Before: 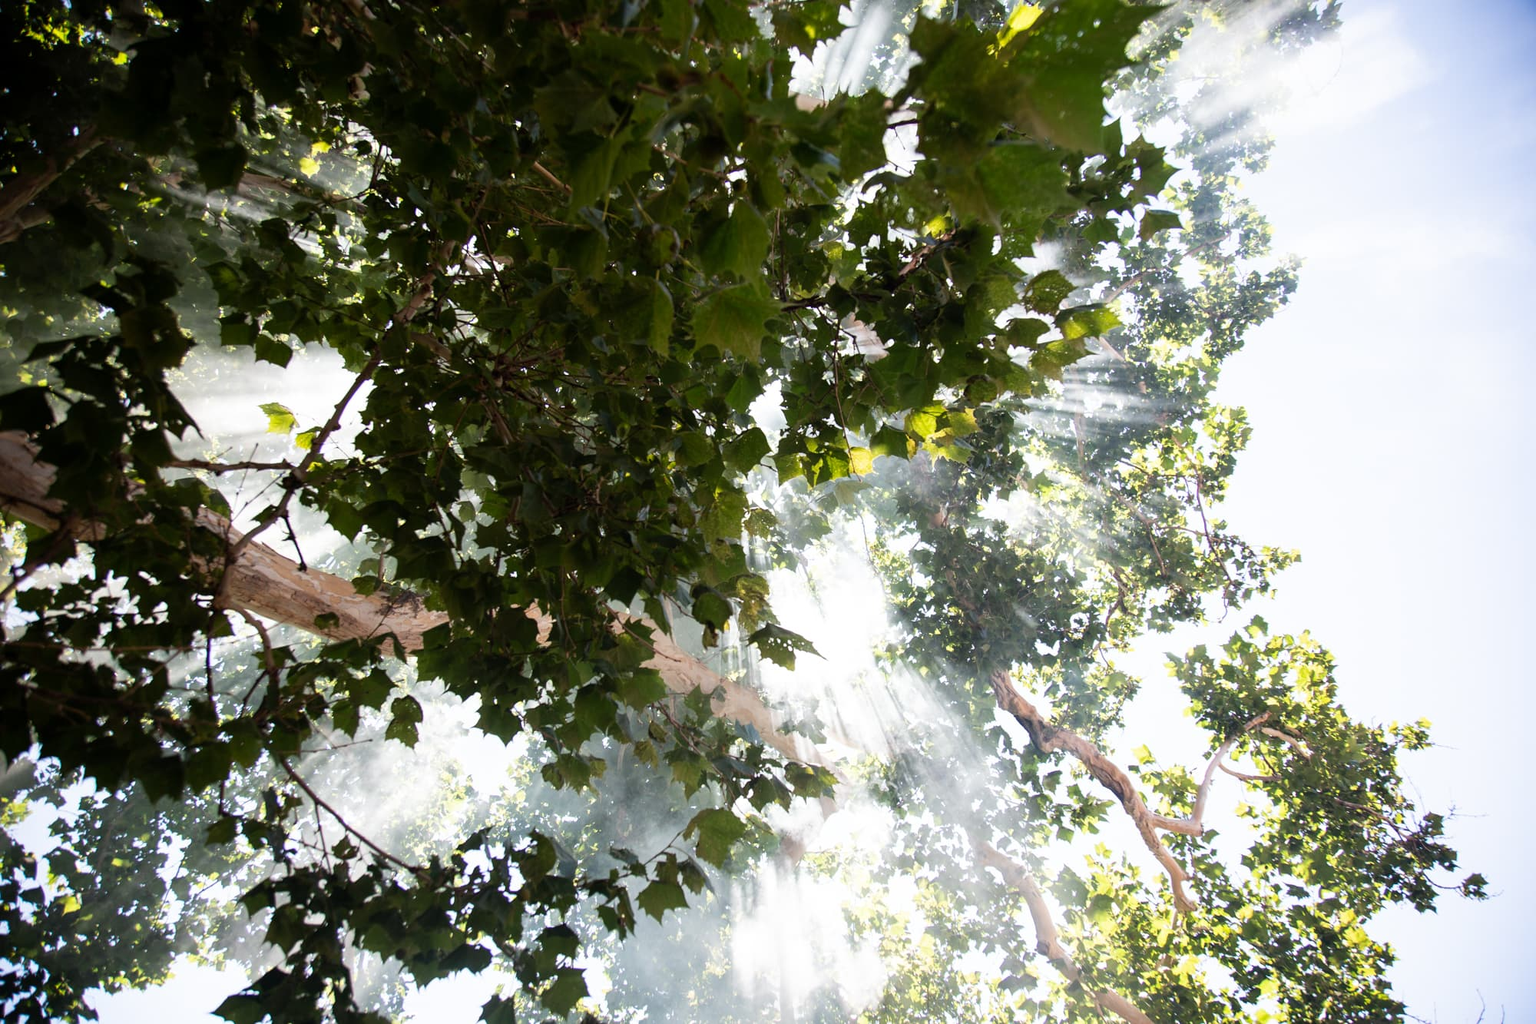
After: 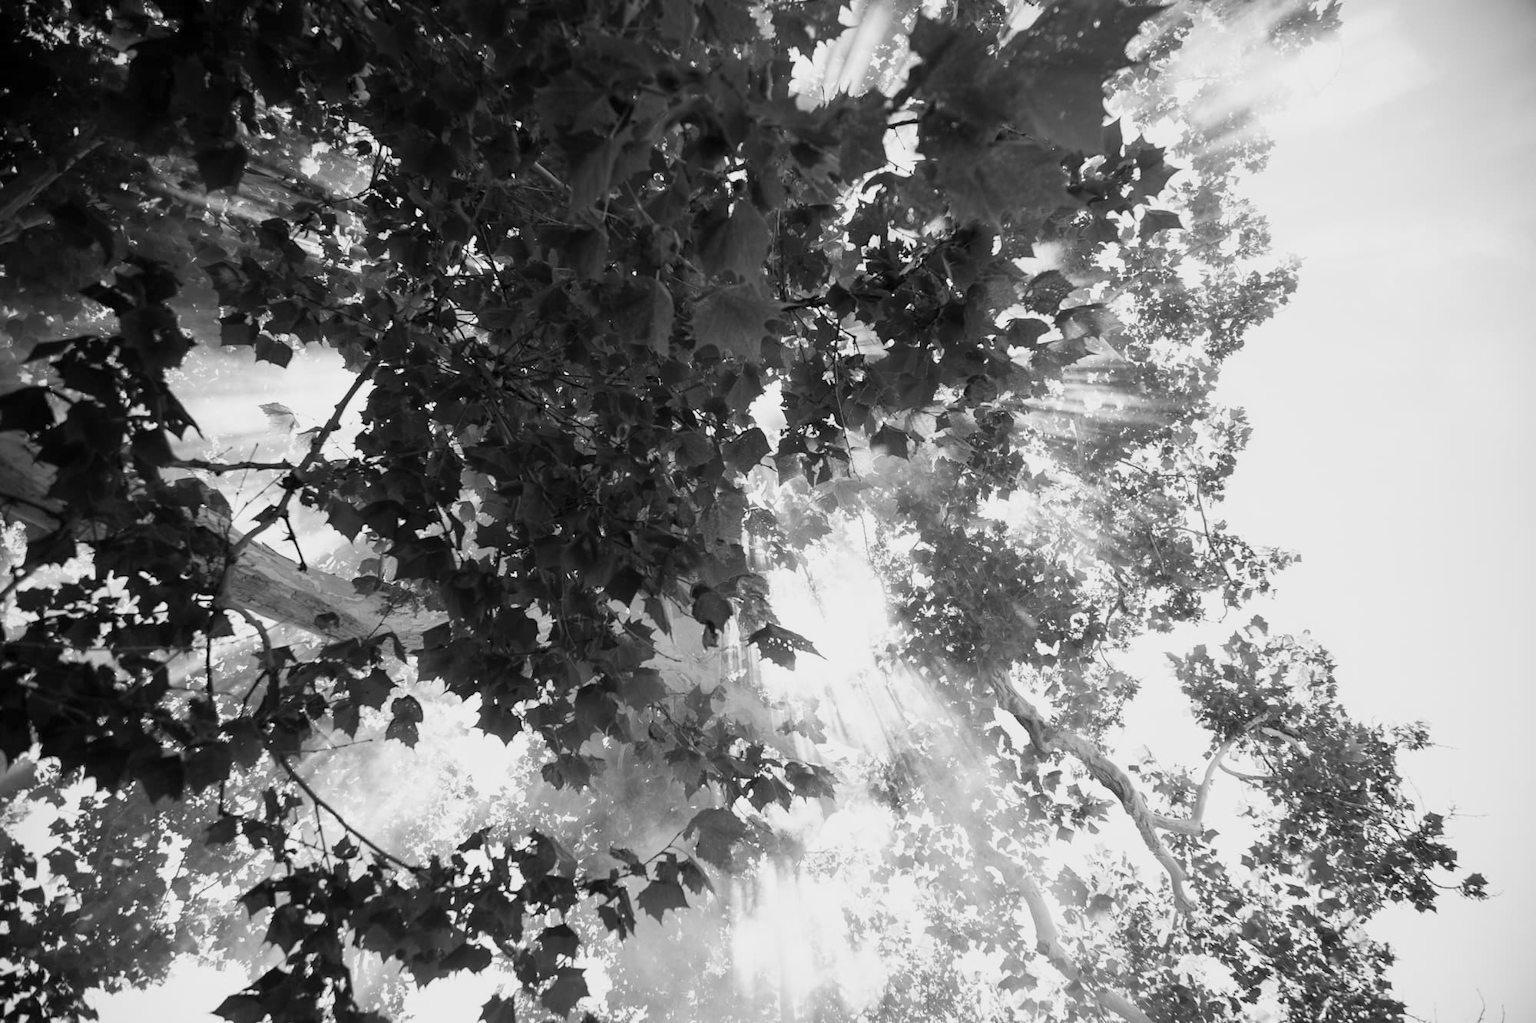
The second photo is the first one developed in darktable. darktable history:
color balance rgb: contrast -10%
monochrome: a 1.94, b -0.638
